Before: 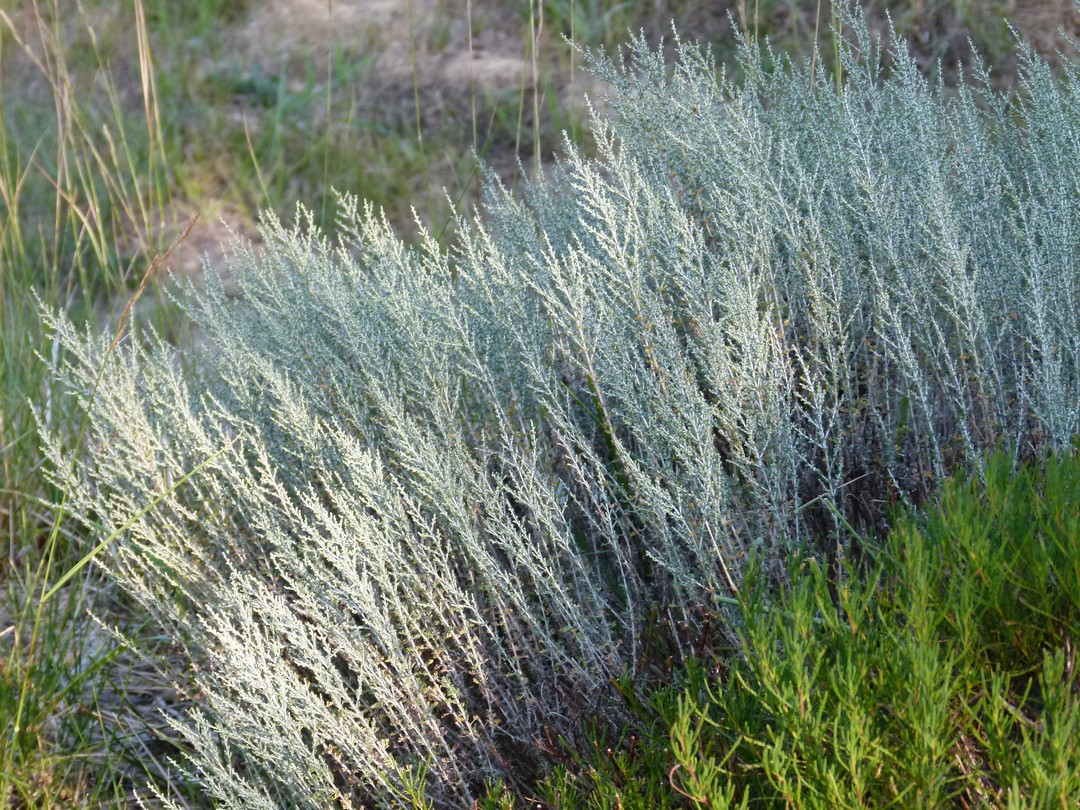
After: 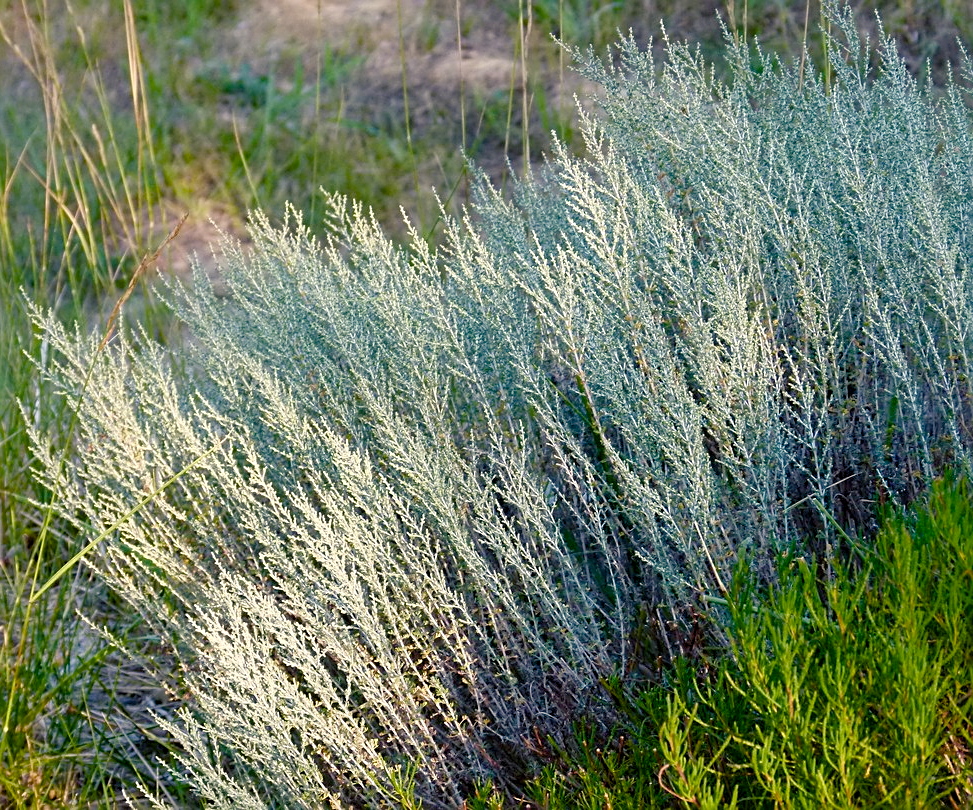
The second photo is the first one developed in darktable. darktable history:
sharpen: on, module defaults
color balance rgb: shadows lift › chroma 3%, shadows lift › hue 240.84°, highlights gain › chroma 3%, highlights gain › hue 73.2°, global offset › luminance -0.5%, perceptual saturation grading › global saturation 20%, perceptual saturation grading › highlights -25%, perceptual saturation grading › shadows 50%, global vibrance 25.26%
tone equalizer: on, module defaults
crop and rotate: left 1.088%, right 8.807%
